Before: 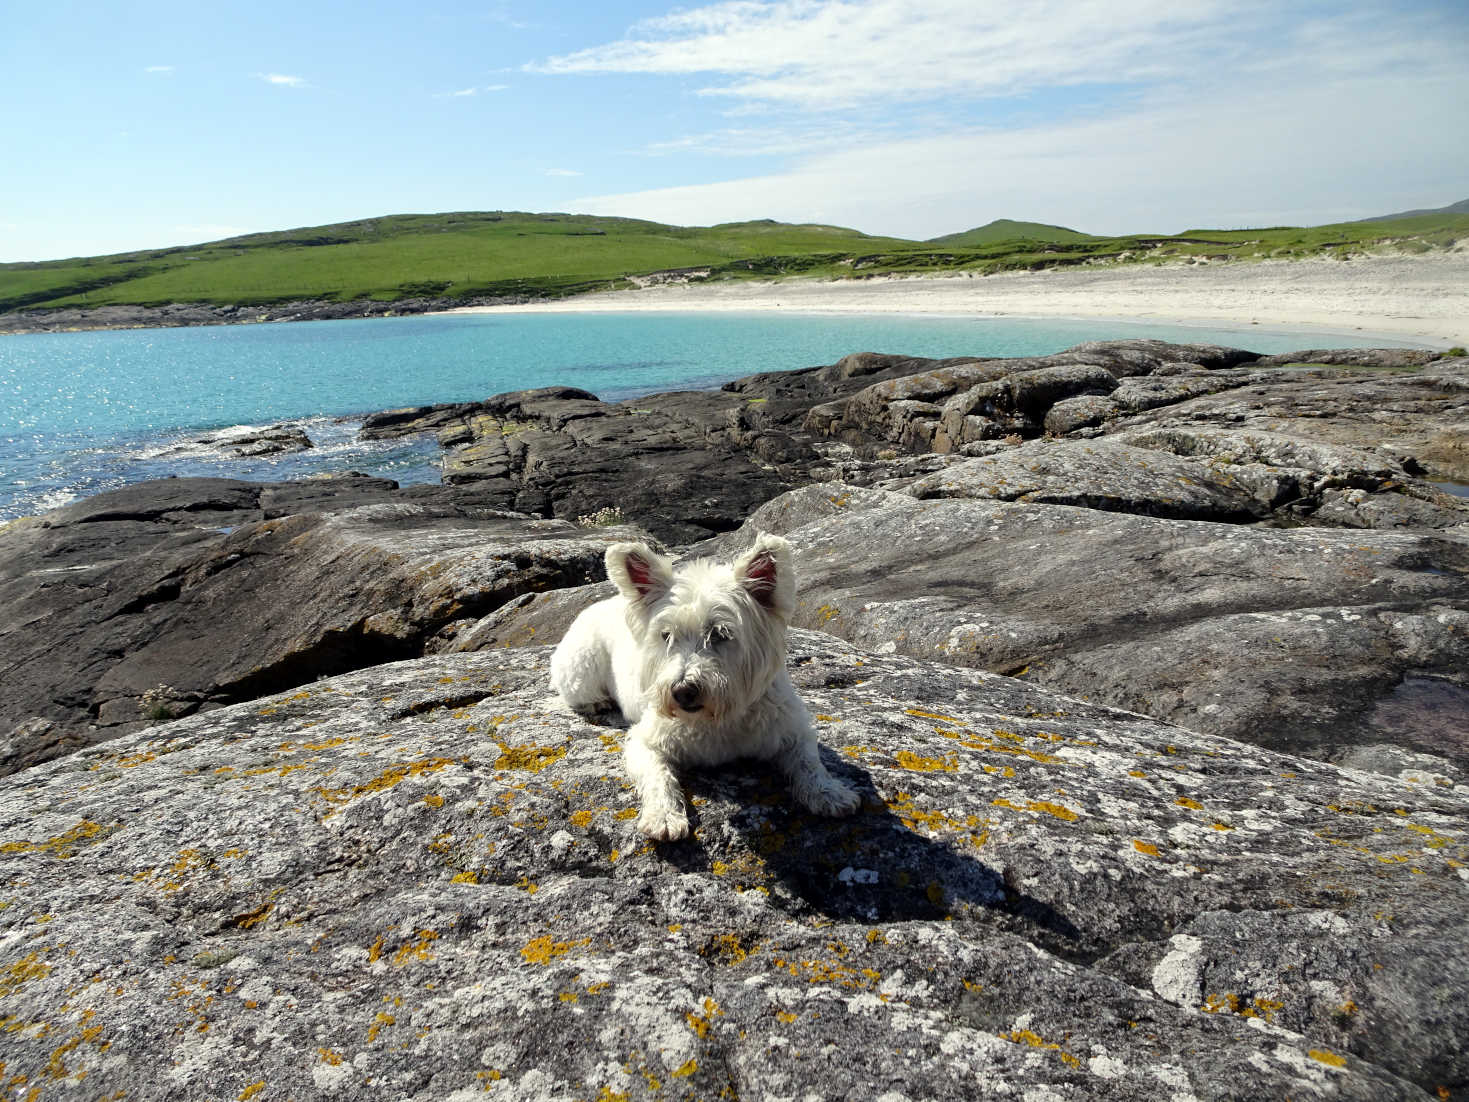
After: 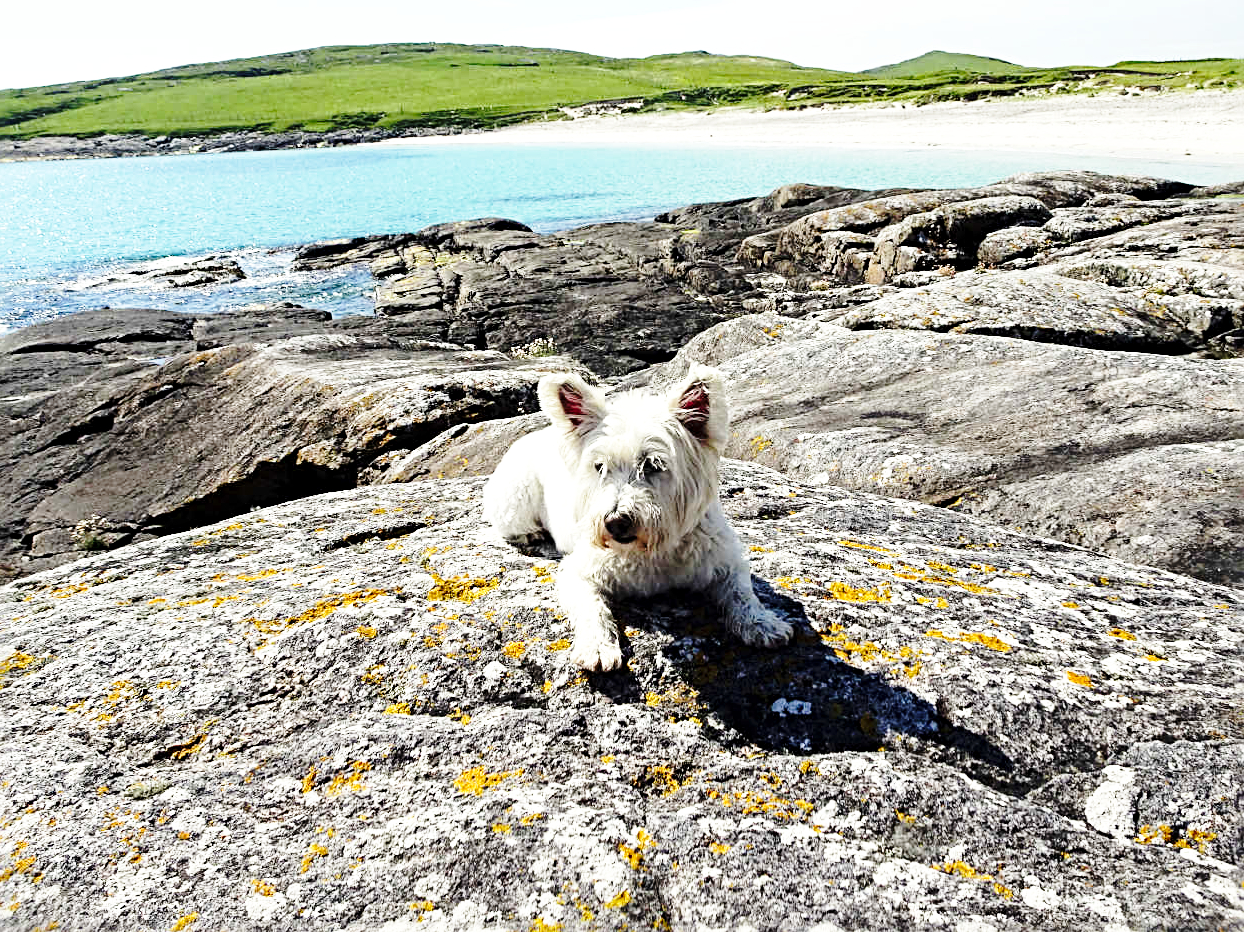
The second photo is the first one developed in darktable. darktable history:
sharpen: radius 3.993
exposure: exposure 0.235 EV, compensate highlight preservation false
base curve: curves: ch0 [(0, 0) (0.028, 0.03) (0.105, 0.232) (0.387, 0.748) (0.754, 0.968) (1, 1)], preserve colors none
crop and rotate: left 4.587%, top 15.426%, right 10.702%
